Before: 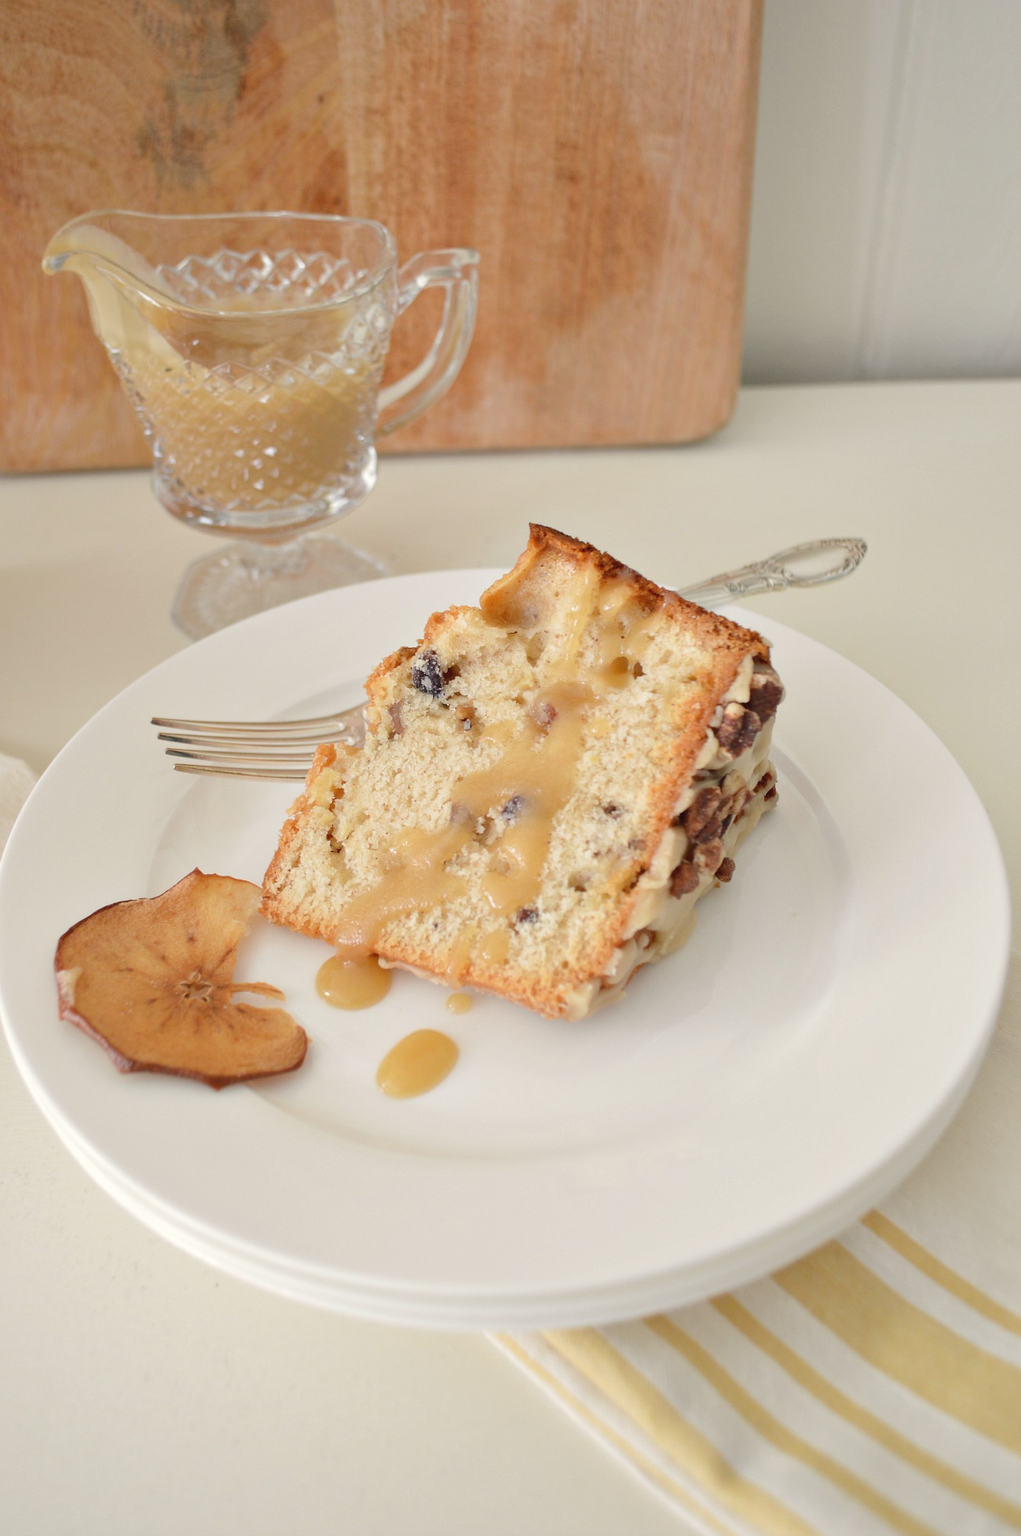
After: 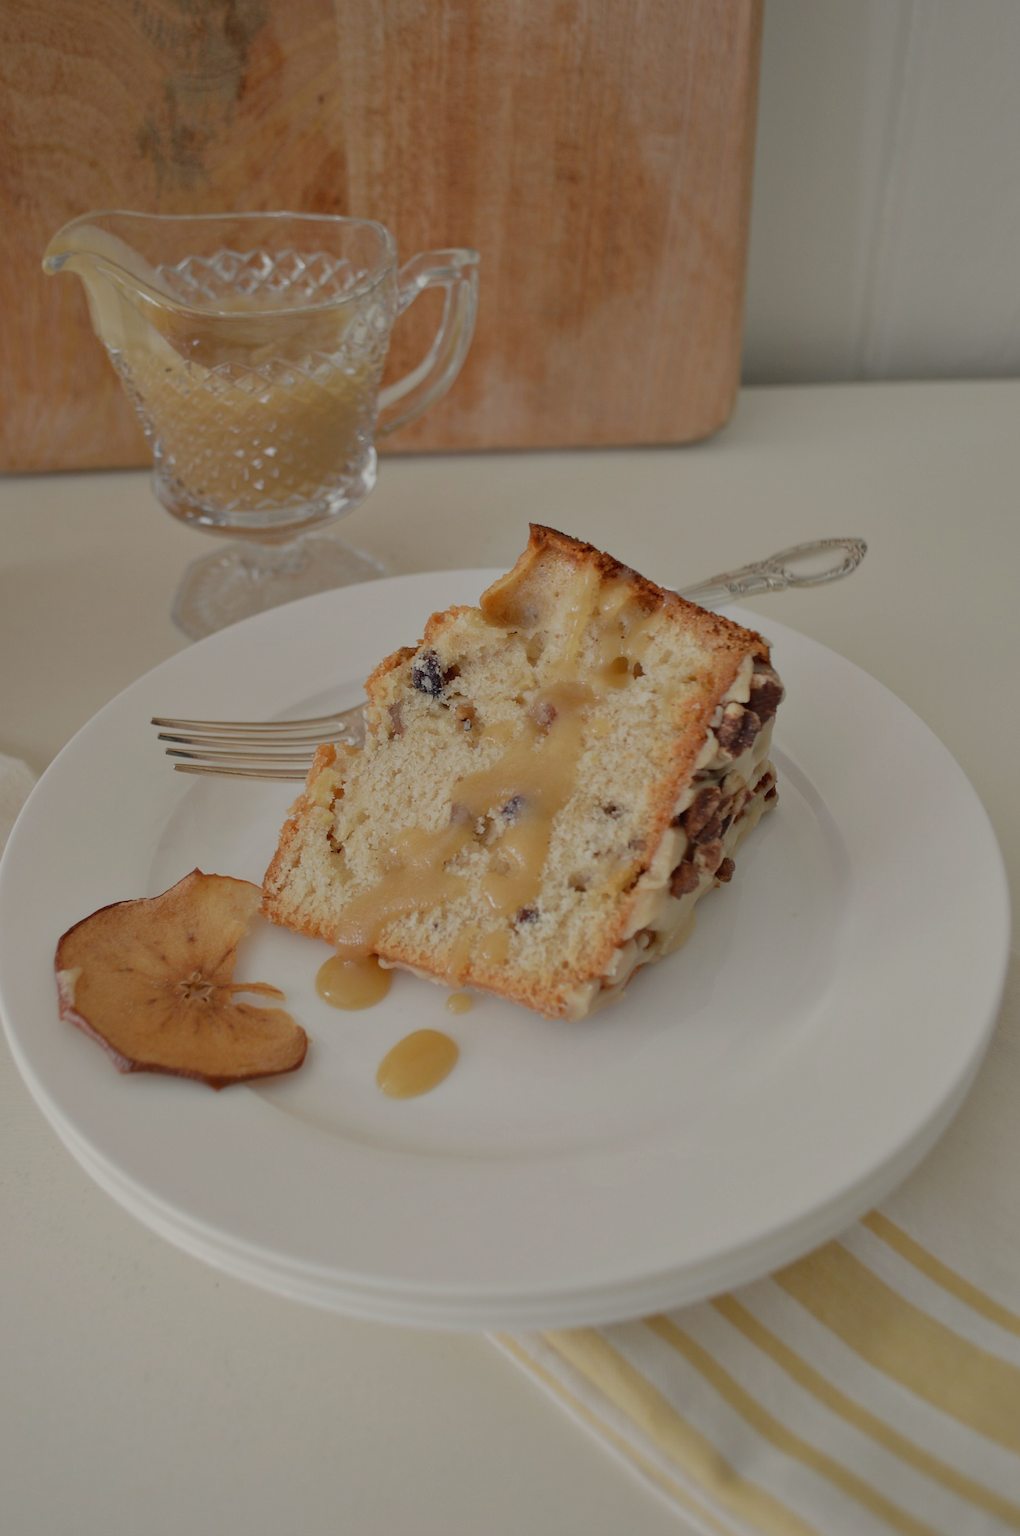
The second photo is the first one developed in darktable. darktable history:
exposure: exposure -0.049 EV, compensate exposure bias true, compensate highlight preservation false
